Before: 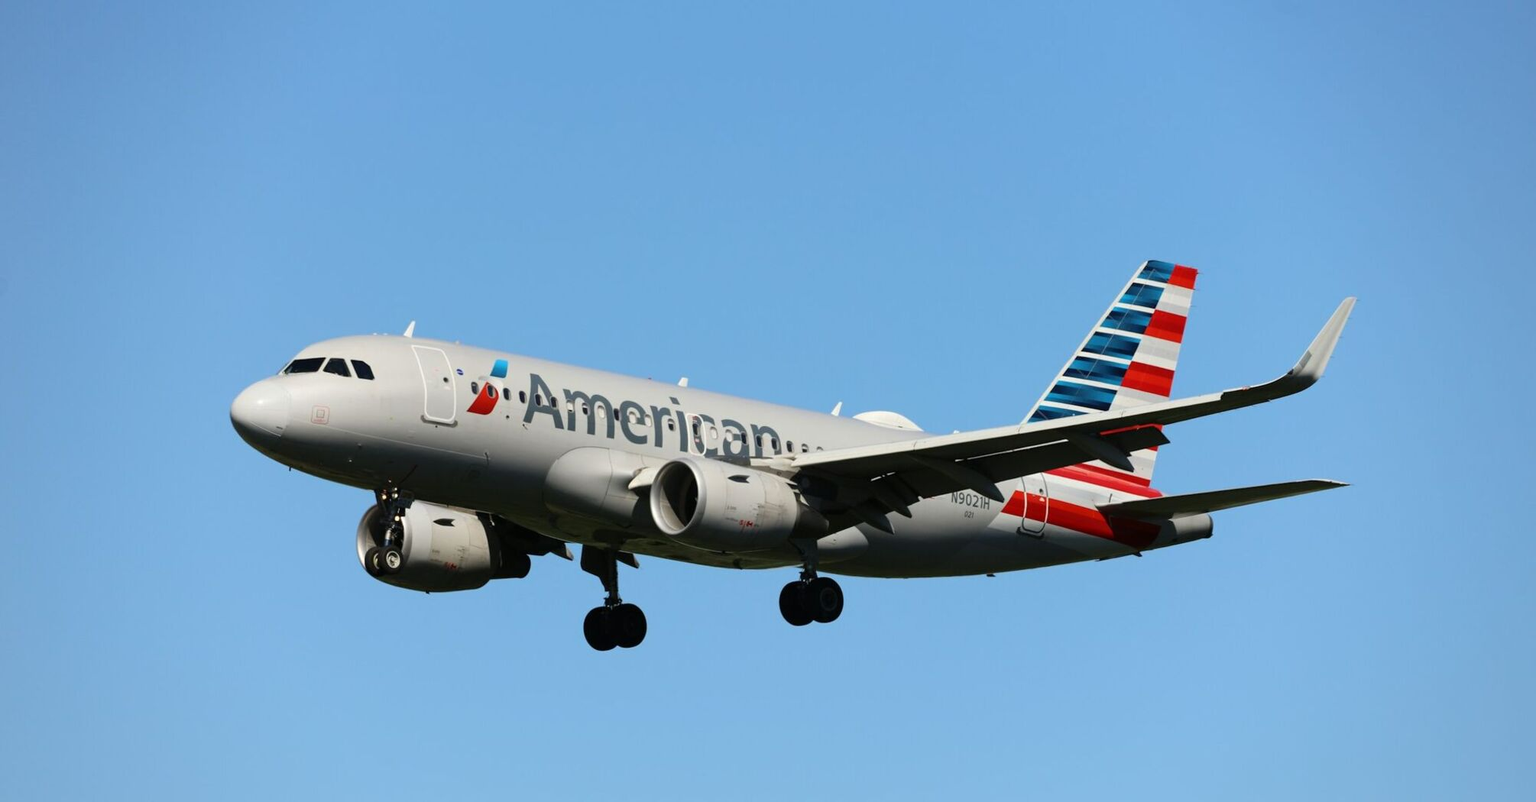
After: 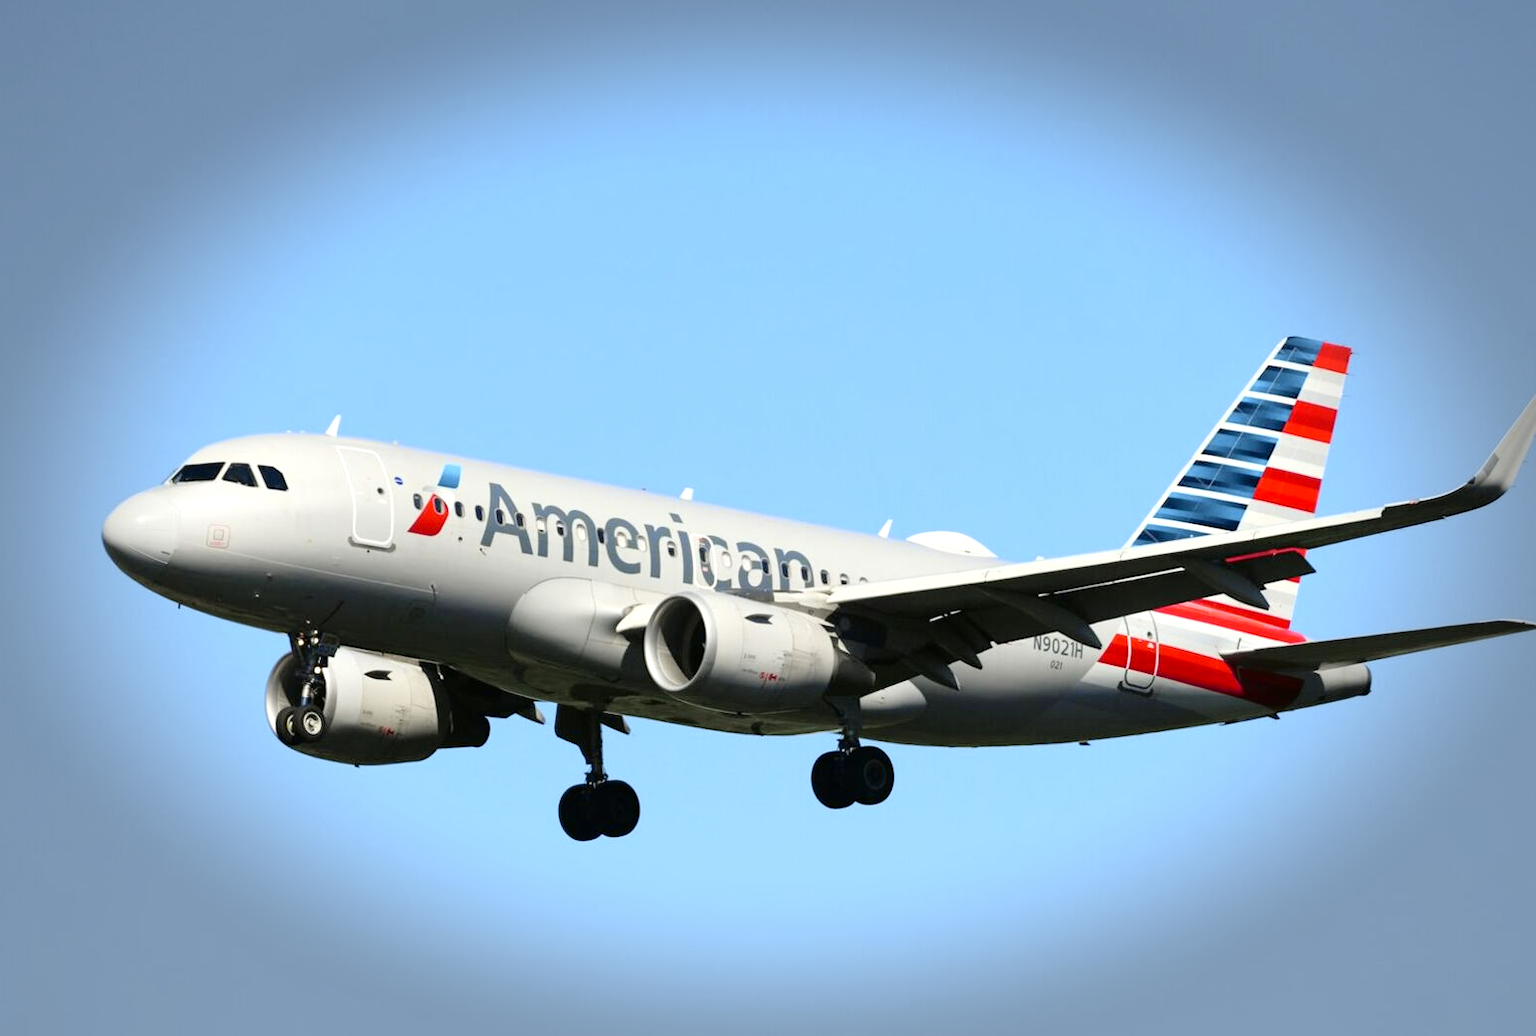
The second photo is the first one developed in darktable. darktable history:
crop: left 9.88%, right 12.664%
tone curve: curves: ch0 [(0, 0) (0.07, 0.052) (0.23, 0.254) (0.486, 0.53) (0.822, 0.825) (0.994, 0.955)]; ch1 [(0, 0) (0.226, 0.261) (0.379, 0.442) (0.469, 0.472) (0.495, 0.495) (0.514, 0.504) (0.561, 0.568) (0.59, 0.612) (1, 1)]; ch2 [(0, 0) (0.269, 0.299) (0.459, 0.441) (0.498, 0.499) (0.523, 0.52) (0.586, 0.569) (0.635, 0.617) (0.659, 0.681) (0.718, 0.764) (1, 1)], color space Lab, independent channels, preserve colors none
vignetting: fall-off start 66.7%, fall-off radius 39.74%, brightness -0.576, saturation -0.258, automatic ratio true, width/height ratio 0.671, dithering 16-bit output
exposure: black level correction 0, exposure 0.7 EV, compensate exposure bias true, compensate highlight preservation false
